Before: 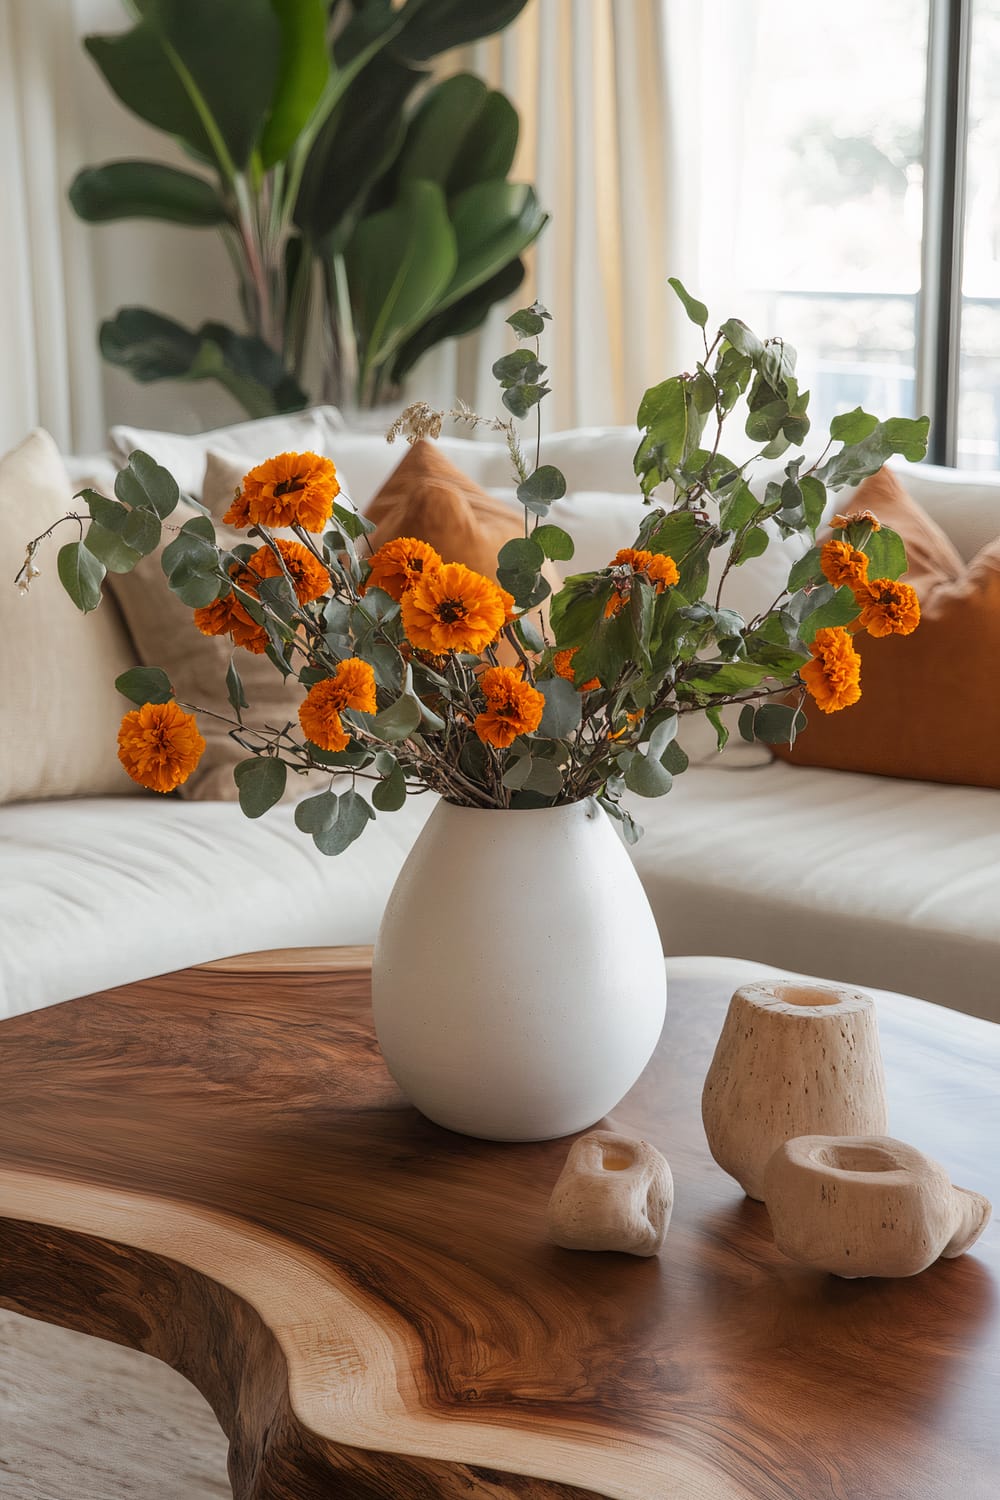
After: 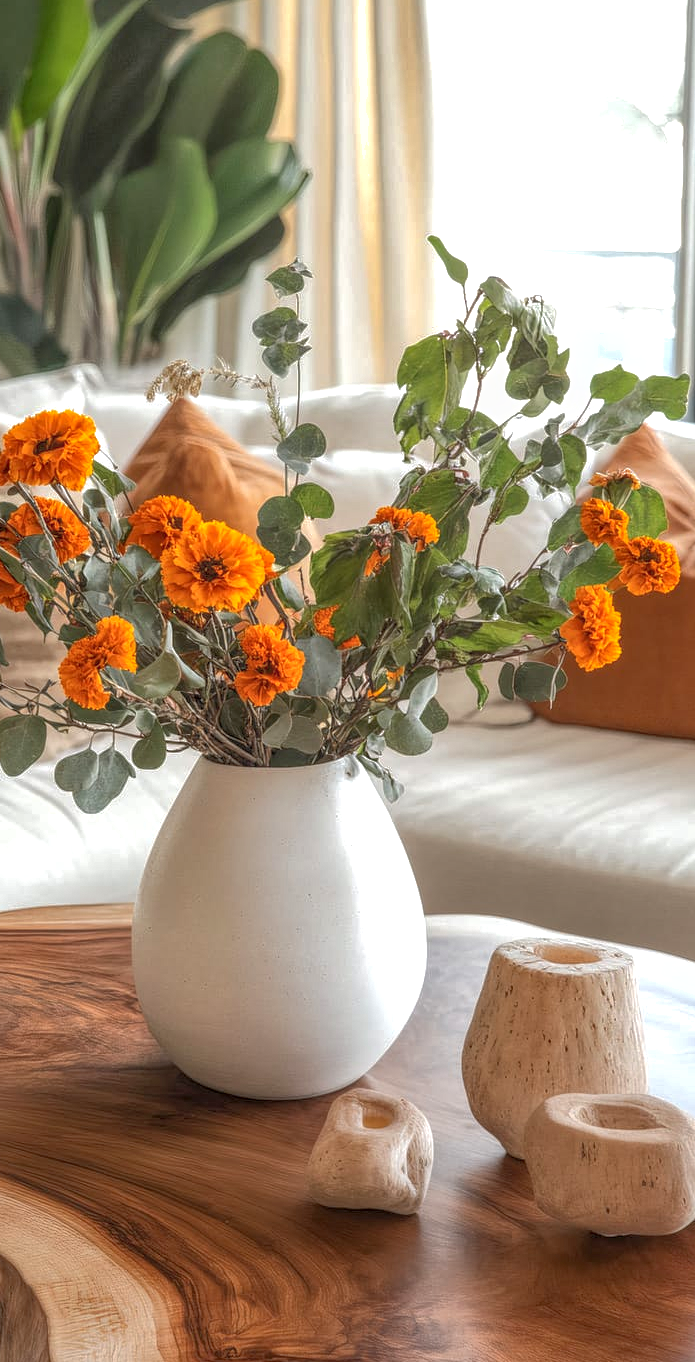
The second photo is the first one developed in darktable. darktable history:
shadows and highlights: on, module defaults
local contrast: highlights 74%, shadows 55%, detail 176%, midtone range 0.207
exposure: black level correction 0.001, exposure 0.5 EV, compensate exposure bias true, compensate highlight preservation false
crop and rotate: left 24.034%, top 2.838%, right 6.406%, bottom 6.299%
